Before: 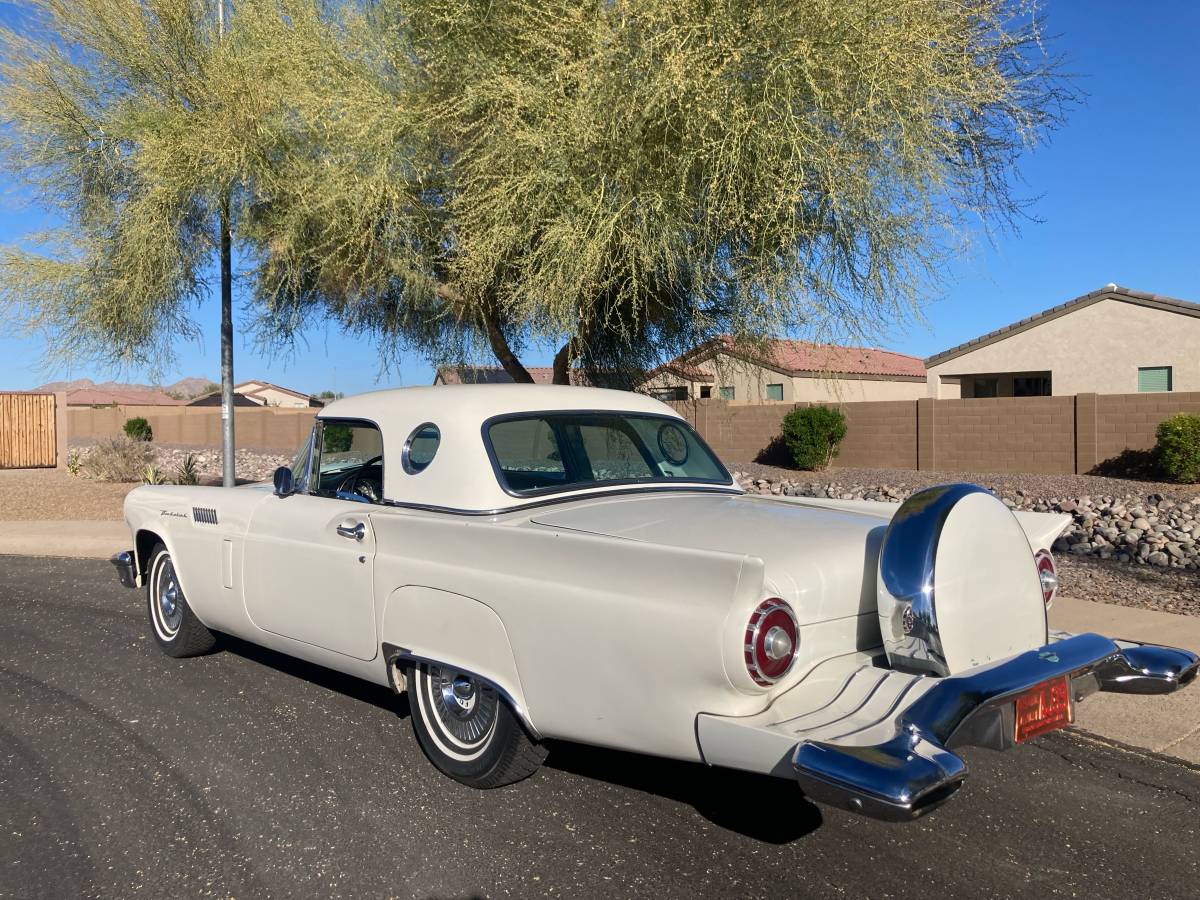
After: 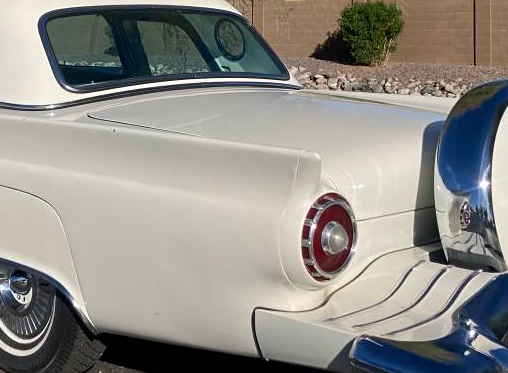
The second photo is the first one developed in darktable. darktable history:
sharpen: amount 0.205
crop: left 36.926%, top 45.025%, right 20.699%, bottom 13.52%
